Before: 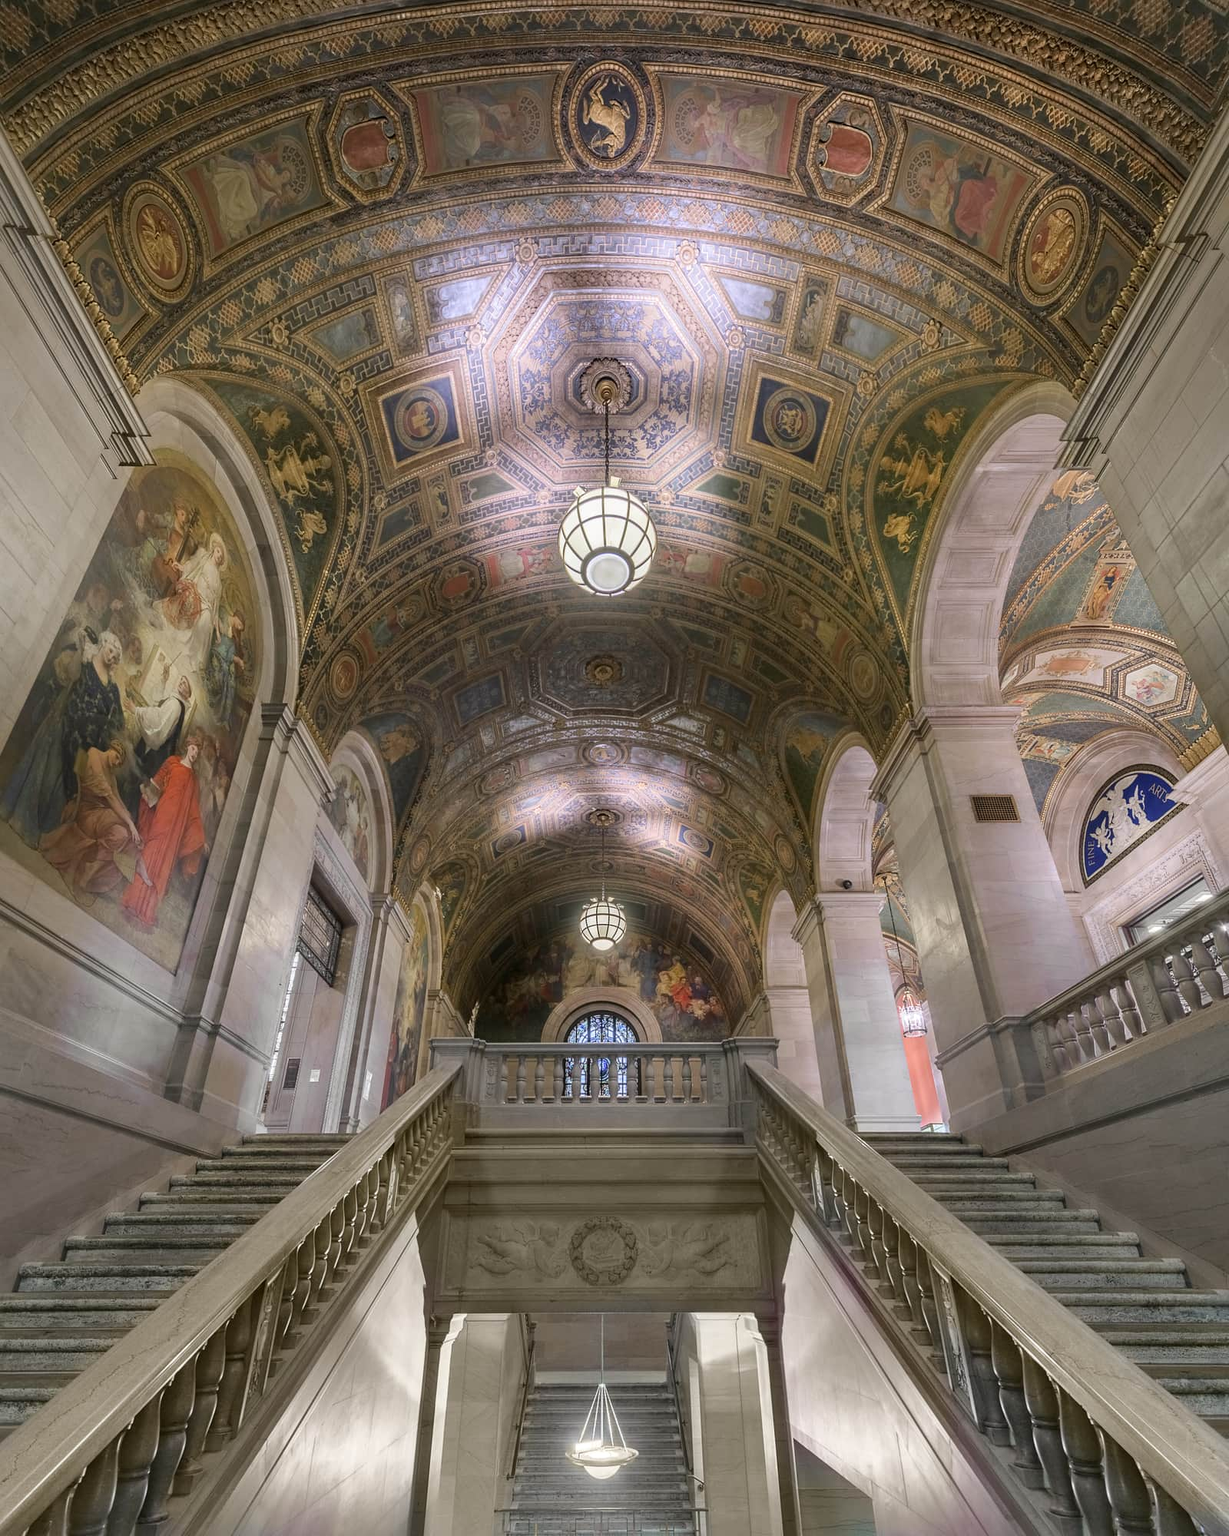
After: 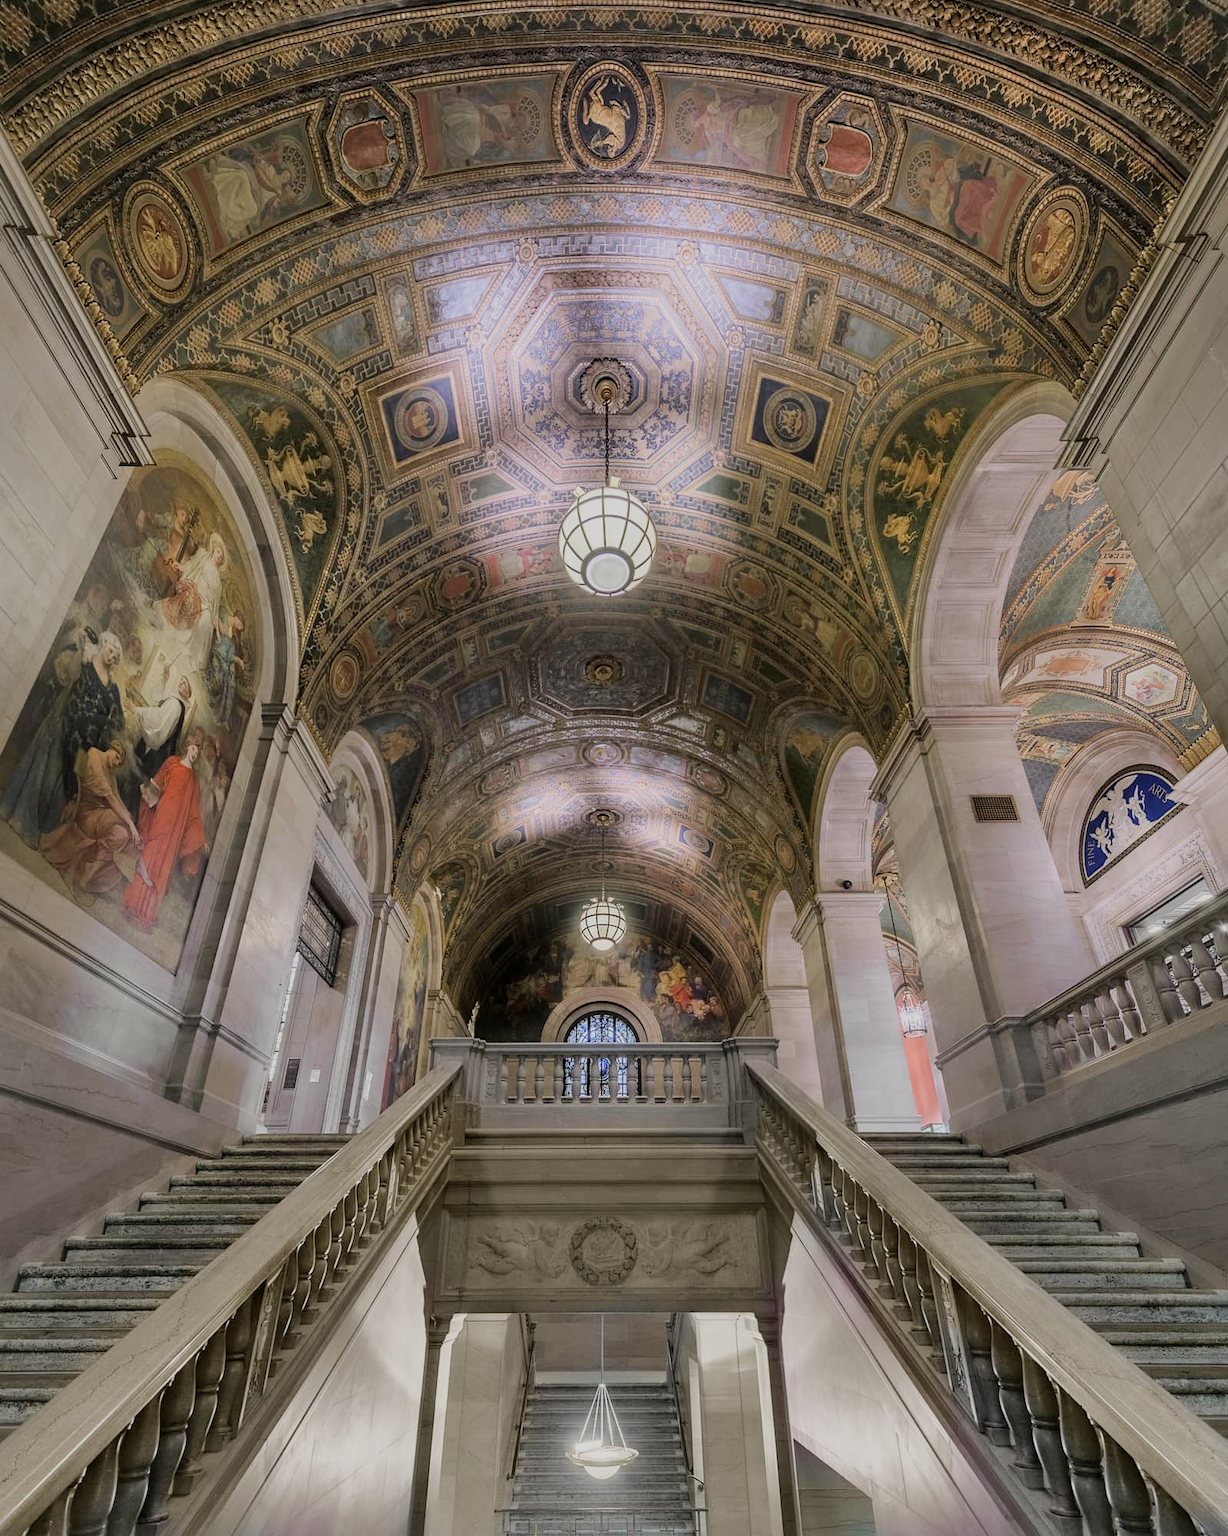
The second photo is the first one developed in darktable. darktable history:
shadows and highlights: soften with gaussian
filmic rgb: black relative exposure -7.65 EV, white relative exposure 4.56 EV, hardness 3.61, contrast 1.05
